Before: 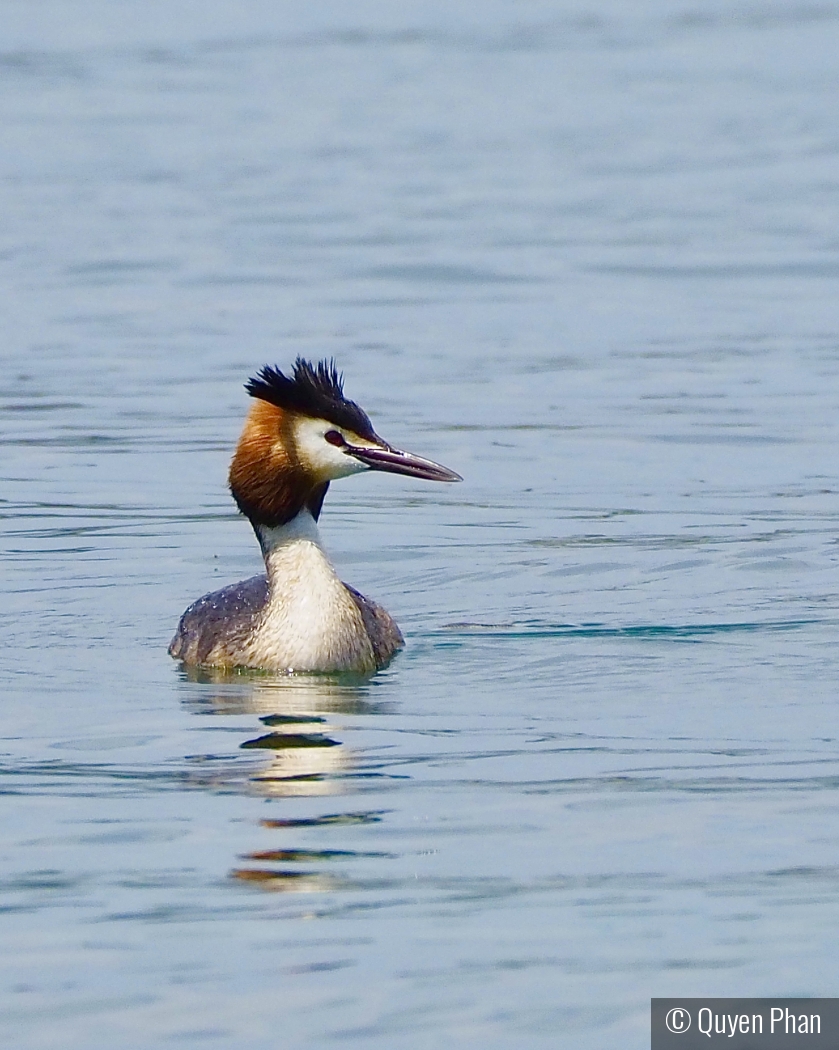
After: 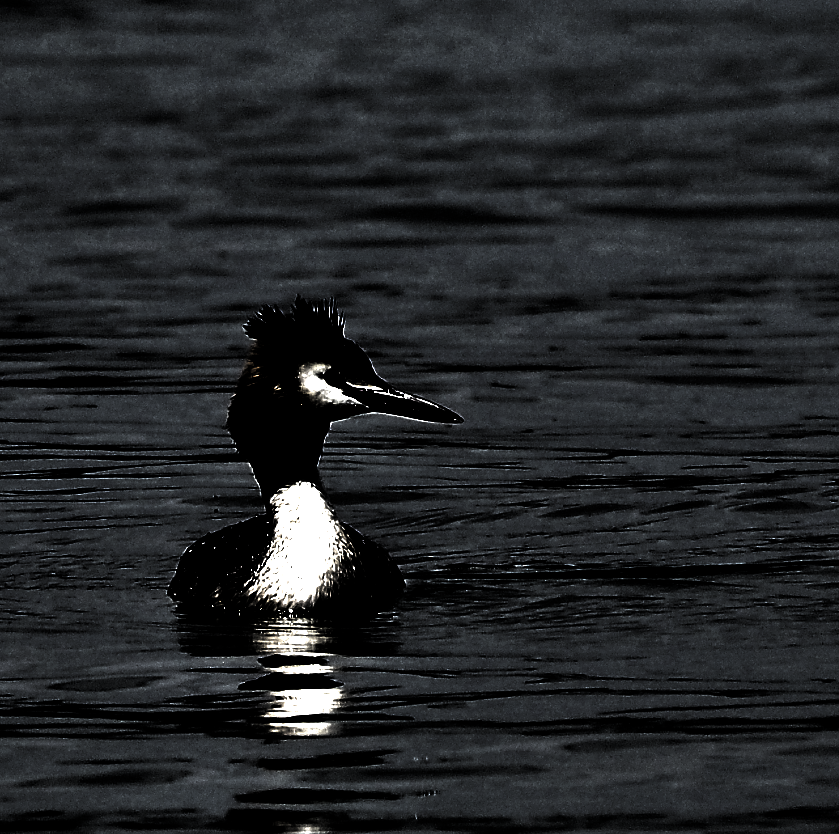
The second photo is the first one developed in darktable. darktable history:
exposure: black level correction 0, exposure 0.694 EV, compensate highlight preservation false
levels: levels [0.721, 0.937, 0.997]
crop and rotate: top 5.669%, bottom 14.878%
